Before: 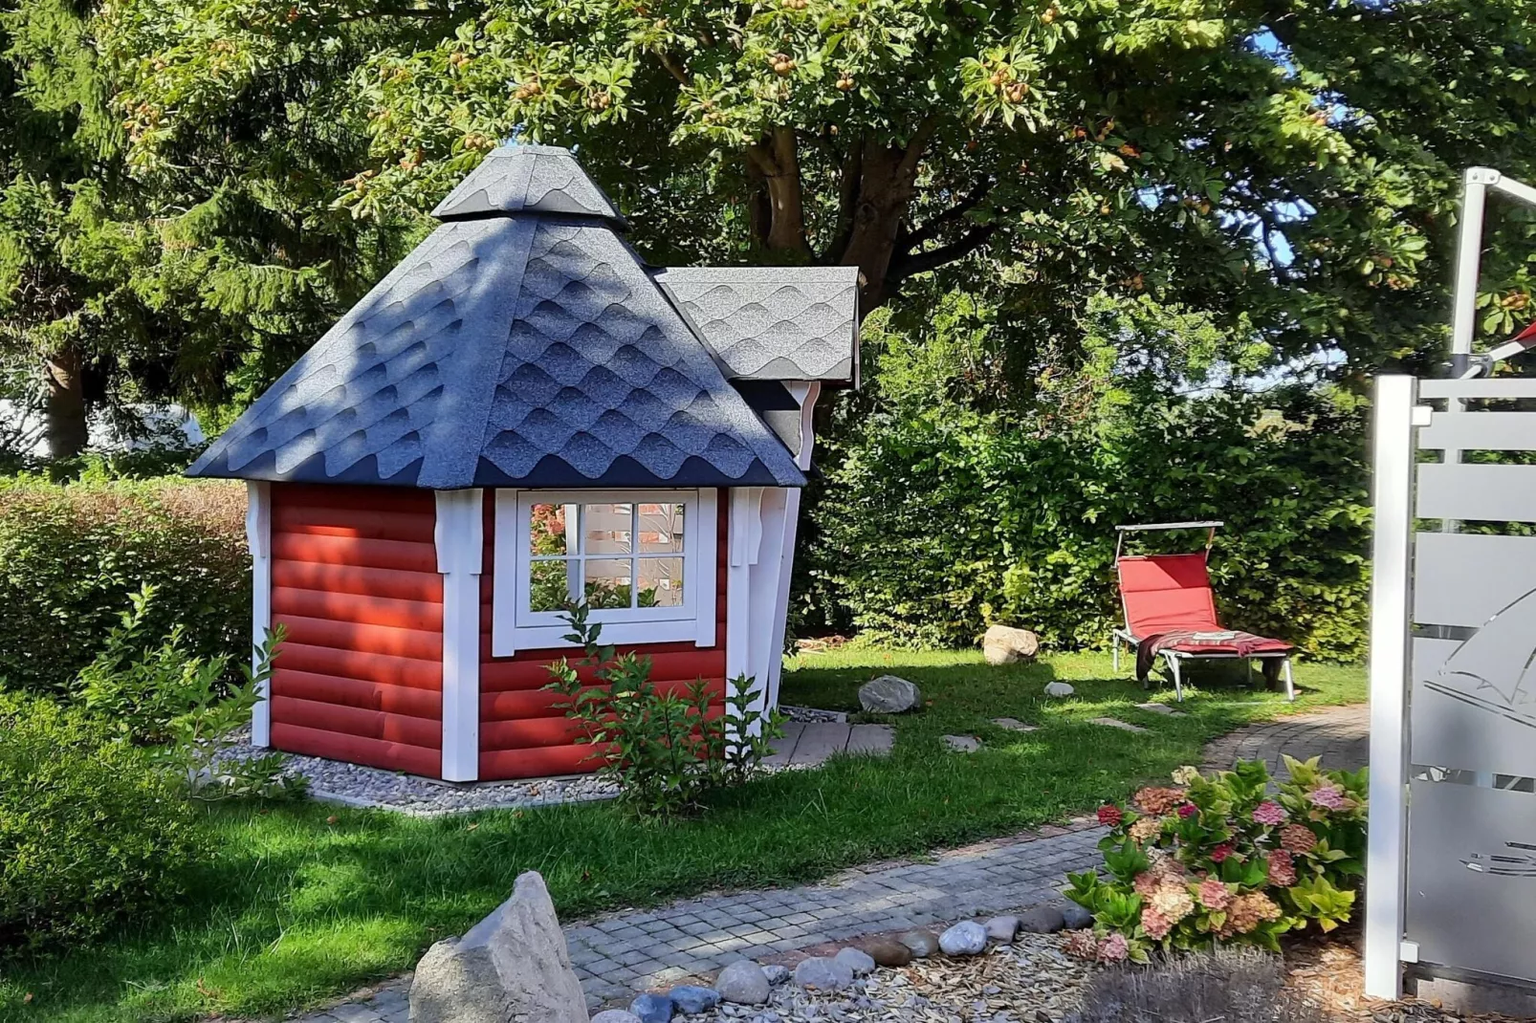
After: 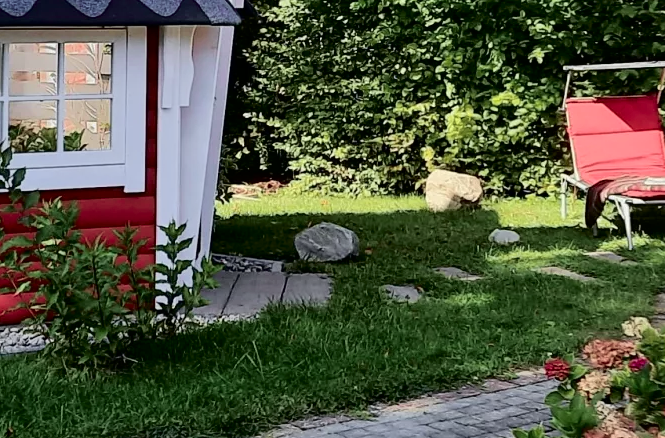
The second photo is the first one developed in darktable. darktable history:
tone curve: curves: ch0 [(0.003, 0) (0.066, 0.017) (0.163, 0.09) (0.264, 0.238) (0.395, 0.421) (0.517, 0.56) (0.688, 0.743) (0.791, 0.814) (1, 1)]; ch1 [(0, 0) (0.164, 0.115) (0.337, 0.332) (0.39, 0.398) (0.464, 0.461) (0.501, 0.5) (0.507, 0.503) (0.534, 0.537) (0.577, 0.59) (0.652, 0.681) (0.733, 0.749) (0.811, 0.796) (1, 1)]; ch2 [(0, 0) (0.337, 0.382) (0.464, 0.476) (0.501, 0.502) (0.527, 0.54) (0.551, 0.565) (0.6, 0.59) (0.687, 0.675) (1, 1)], color space Lab, independent channels, preserve colors none
crop: left 37.562%, top 45.27%, right 20.698%, bottom 13.703%
